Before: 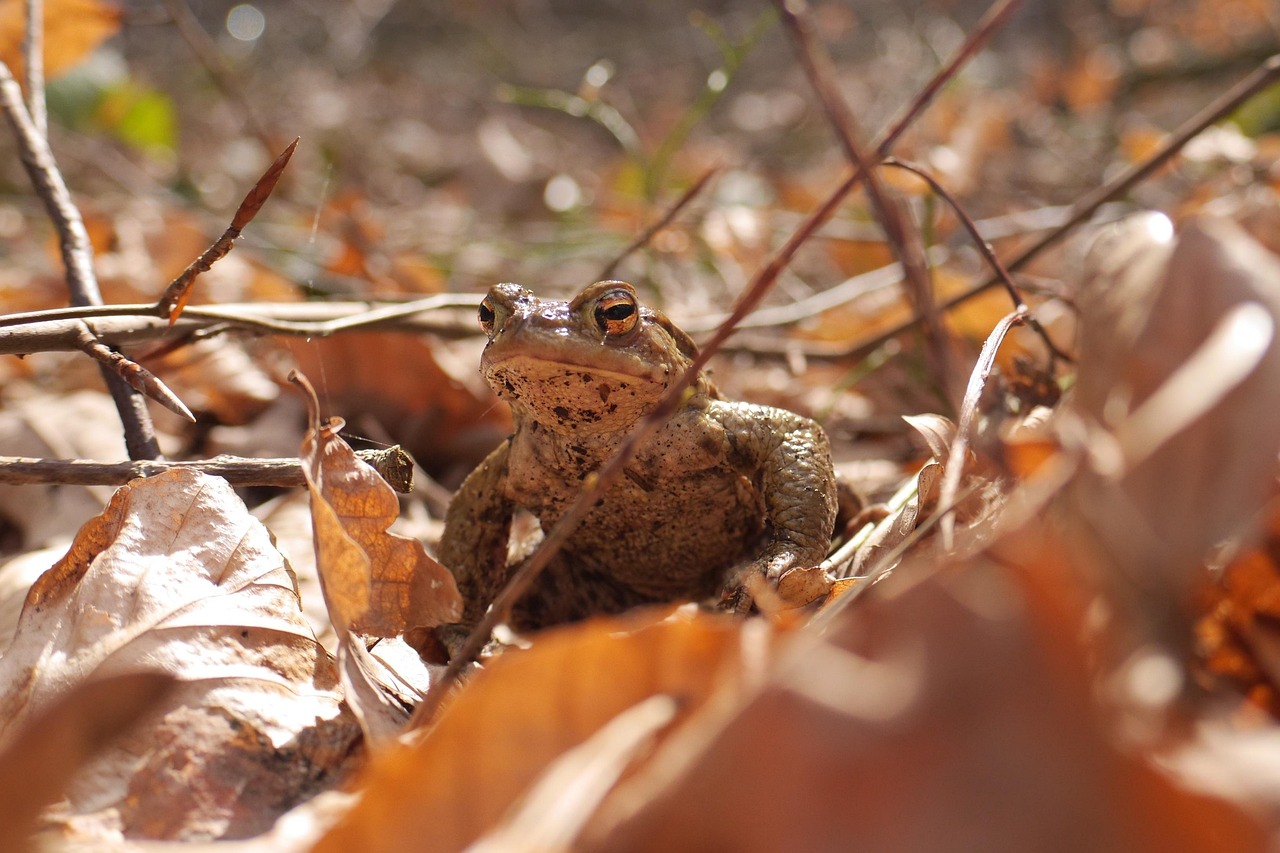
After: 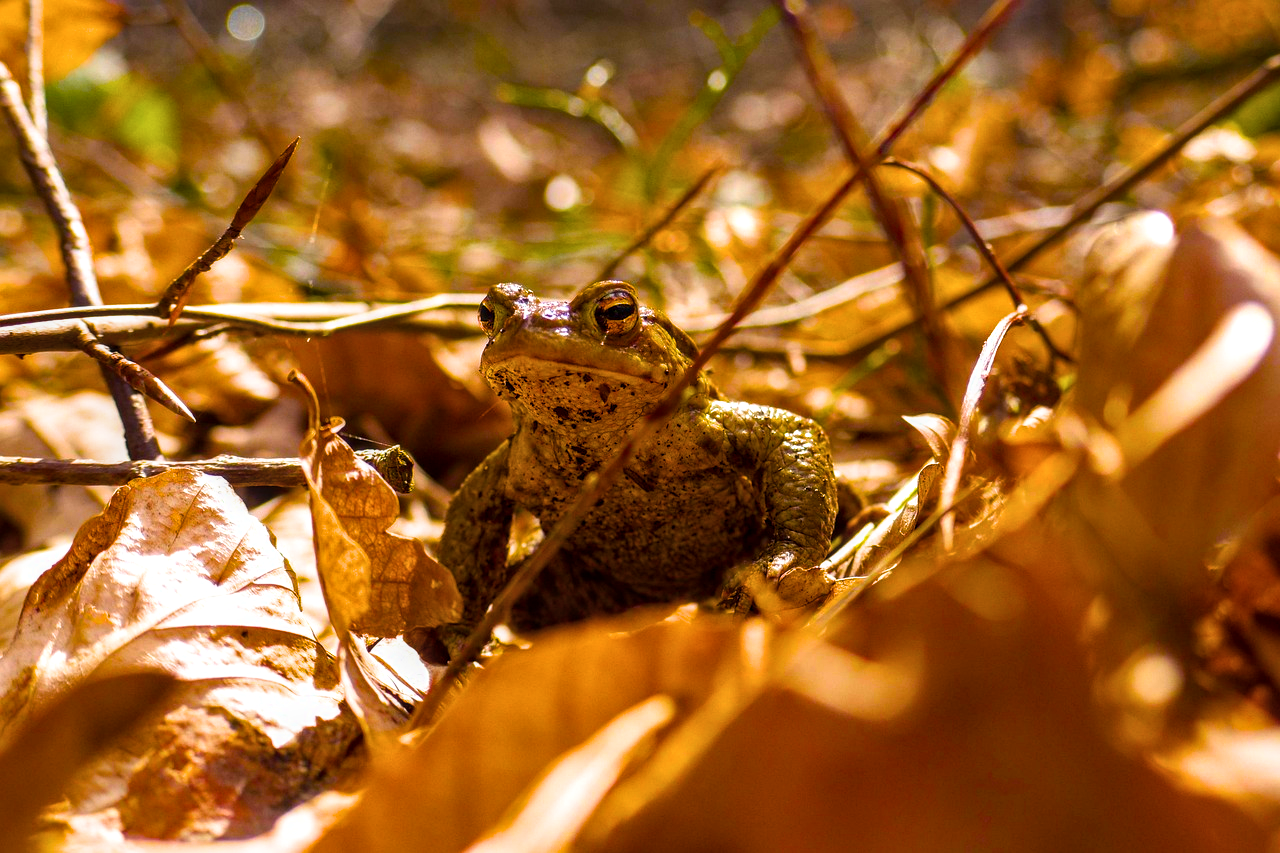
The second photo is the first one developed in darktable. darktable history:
exposure: exposure -0.177 EV, compensate highlight preservation false
filmic rgb: black relative exposure -11.35 EV, white relative exposure 3.22 EV, hardness 6.76, color science v6 (2022)
color balance rgb: linear chroma grading › shadows -40%, linear chroma grading › highlights 40%, linear chroma grading › global chroma 45%, linear chroma grading › mid-tones -30%, perceptual saturation grading › global saturation 55%, perceptual saturation grading › highlights -50%, perceptual saturation grading › mid-tones 40%, perceptual saturation grading › shadows 30%, perceptual brilliance grading › global brilliance 20%, perceptual brilliance grading › shadows -40%, global vibrance 35%
local contrast: on, module defaults
